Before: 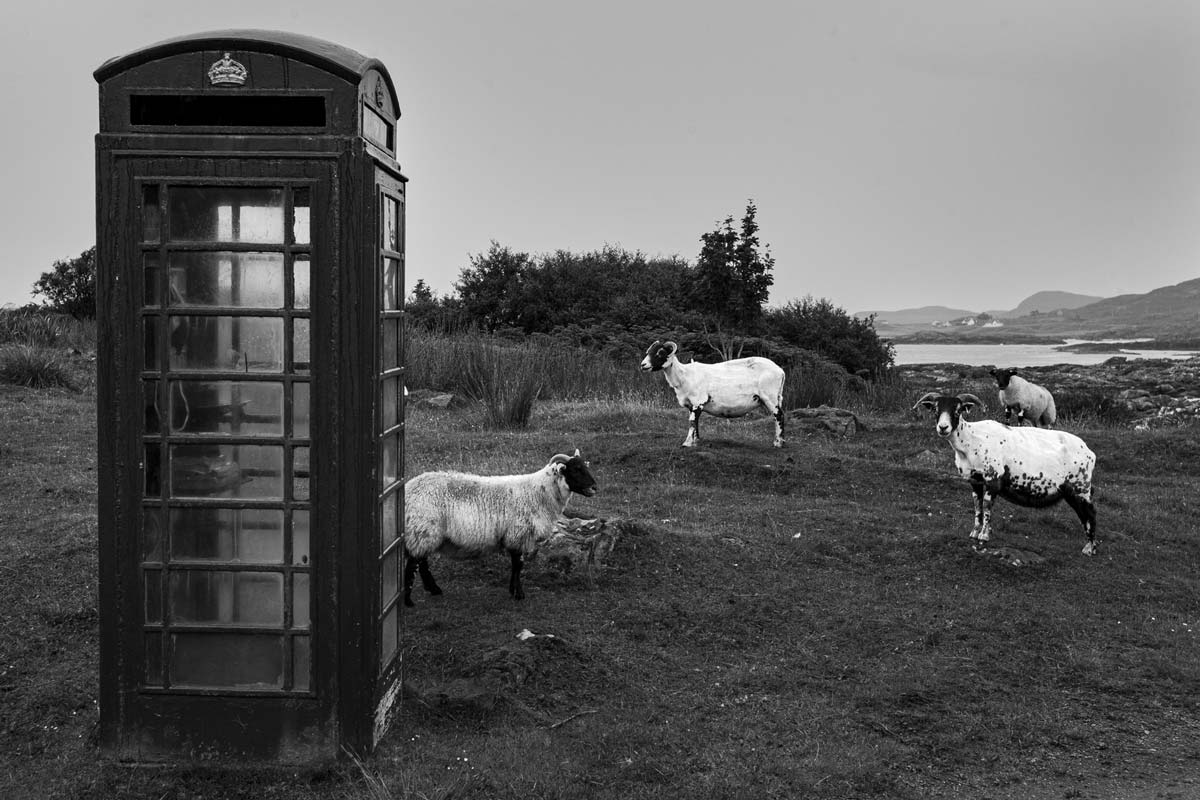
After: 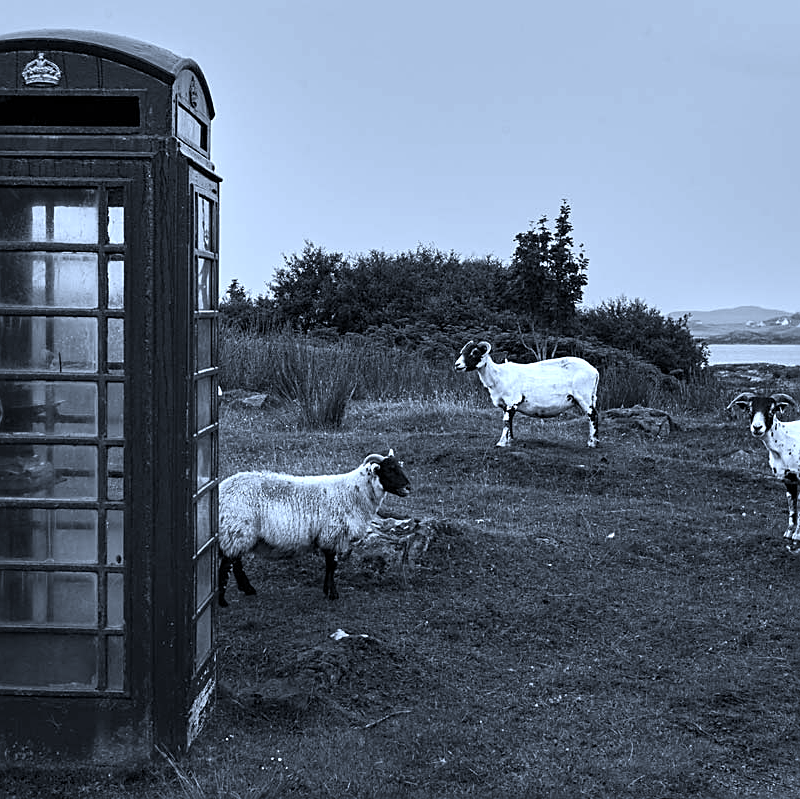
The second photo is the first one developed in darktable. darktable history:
color calibration: output R [1.422, -0.35, -0.252, 0], output G [-0.238, 1.259, -0.084, 0], output B [-0.081, -0.196, 1.58, 0], output brightness [0.49, 0.671, -0.57, 0], illuminant same as pipeline (D50), adaptation none (bypass), saturation algorithm version 1 (2020)
crop and rotate: left 15.546%, right 17.787%
sharpen: on, module defaults
